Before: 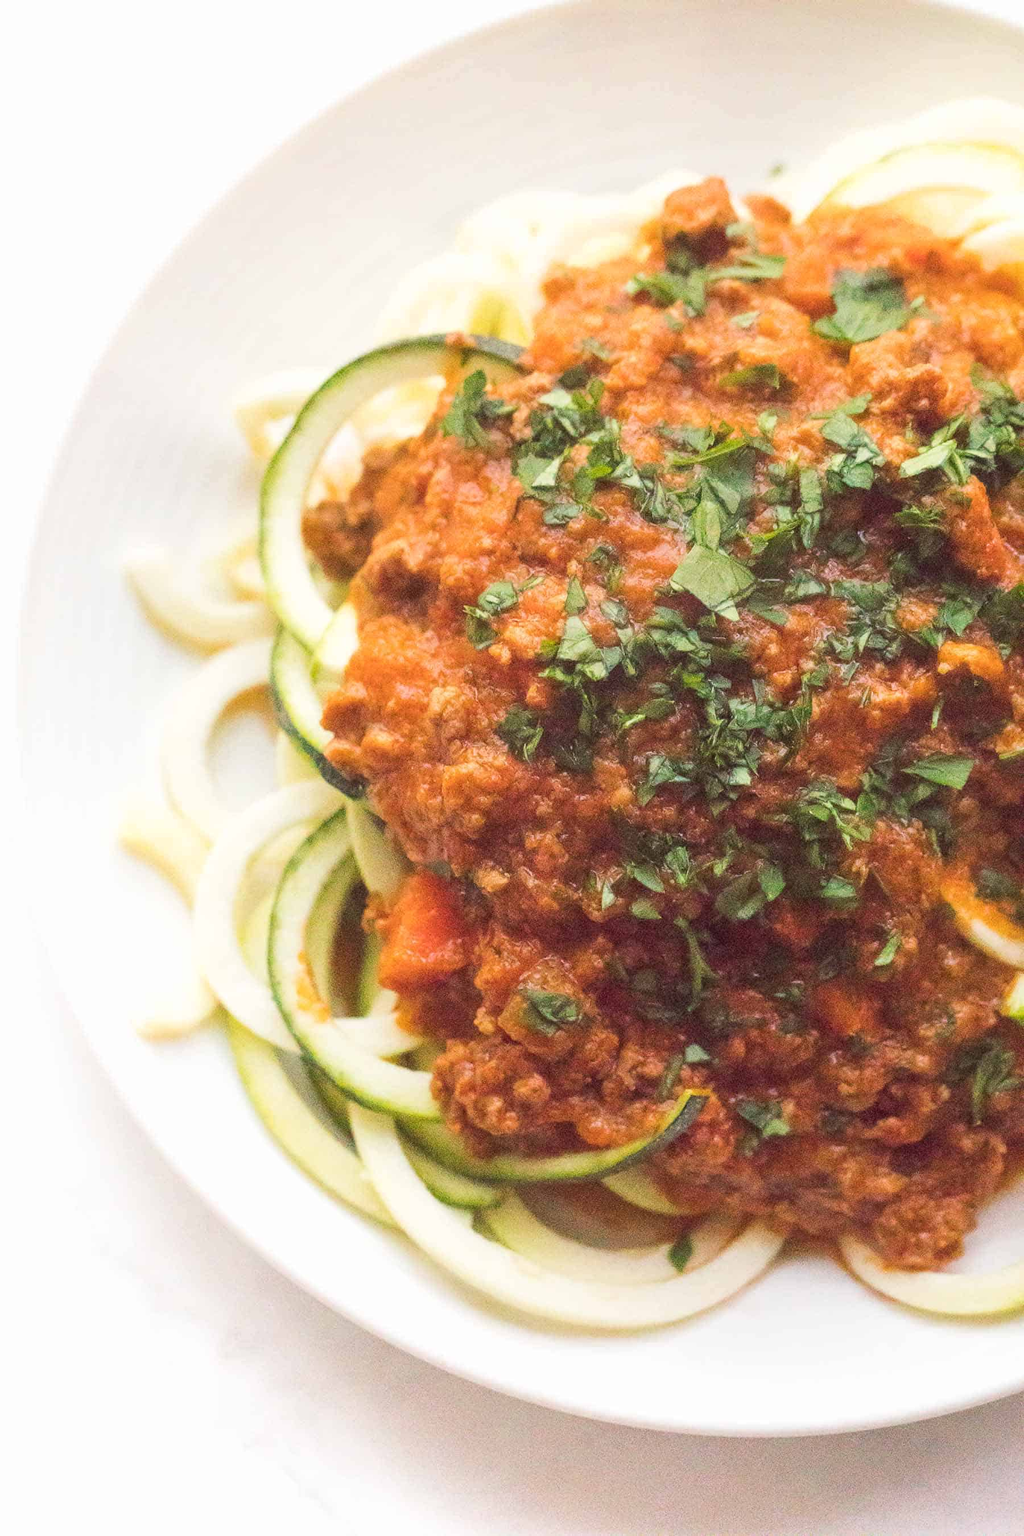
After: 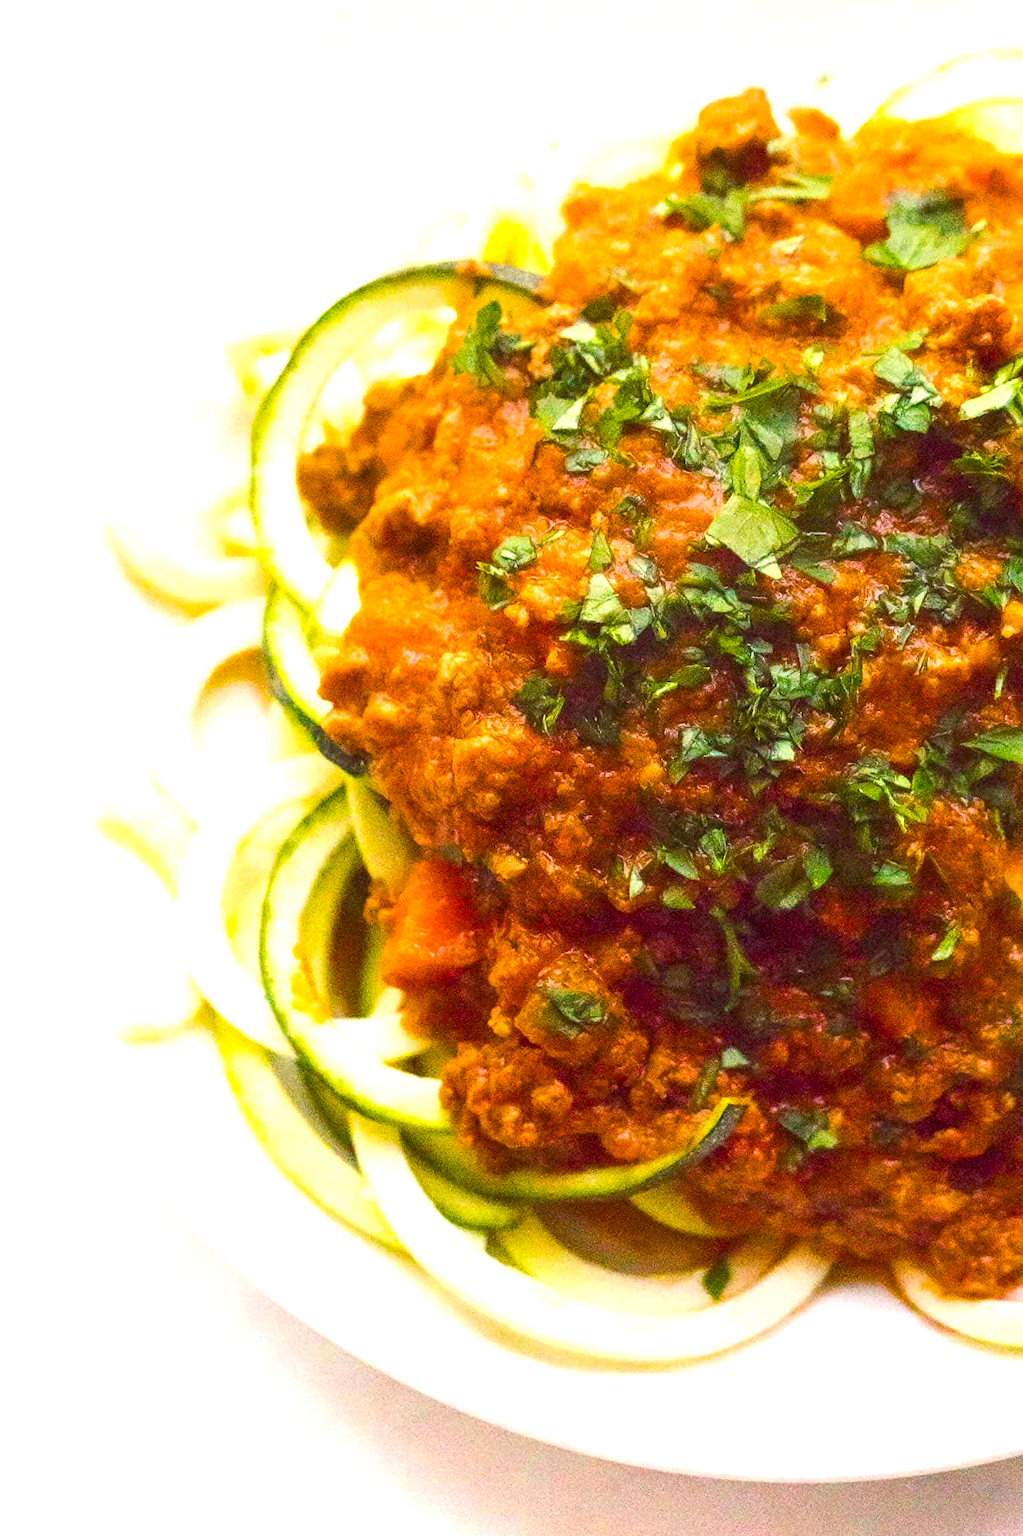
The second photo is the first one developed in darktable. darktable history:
crop: left 3.305%, top 6.436%, right 6.389%, bottom 3.258%
color balance rgb: linear chroma grading › global chroma 9%, perceptual saturation grading › global saturation 36%, perceptual saturation grading › shadows 35%, perceptual brilliance grading › global brilliance 15%, perceptual brilliance grading › shadows -35%, global vibrance 15%
